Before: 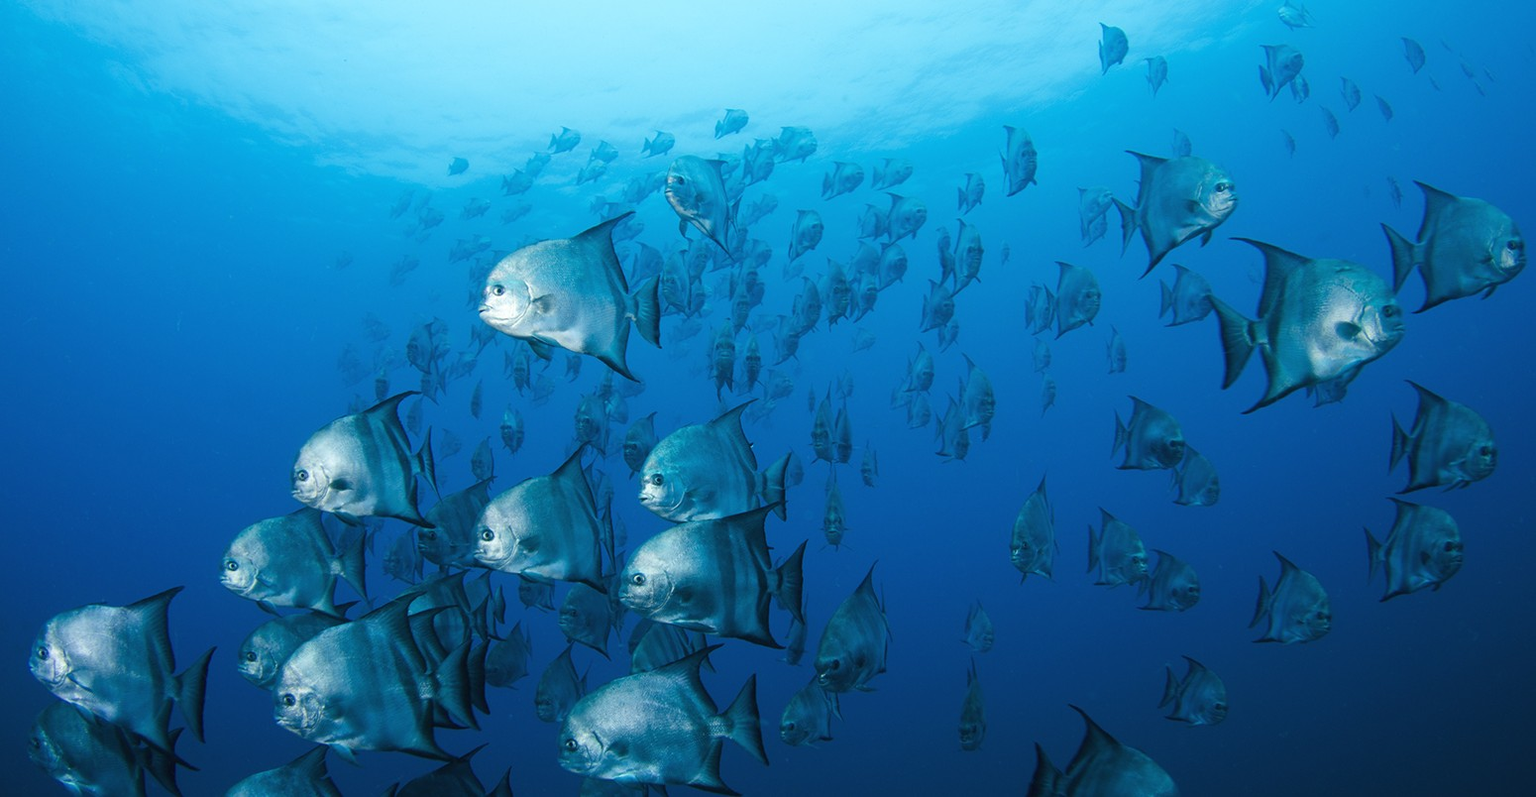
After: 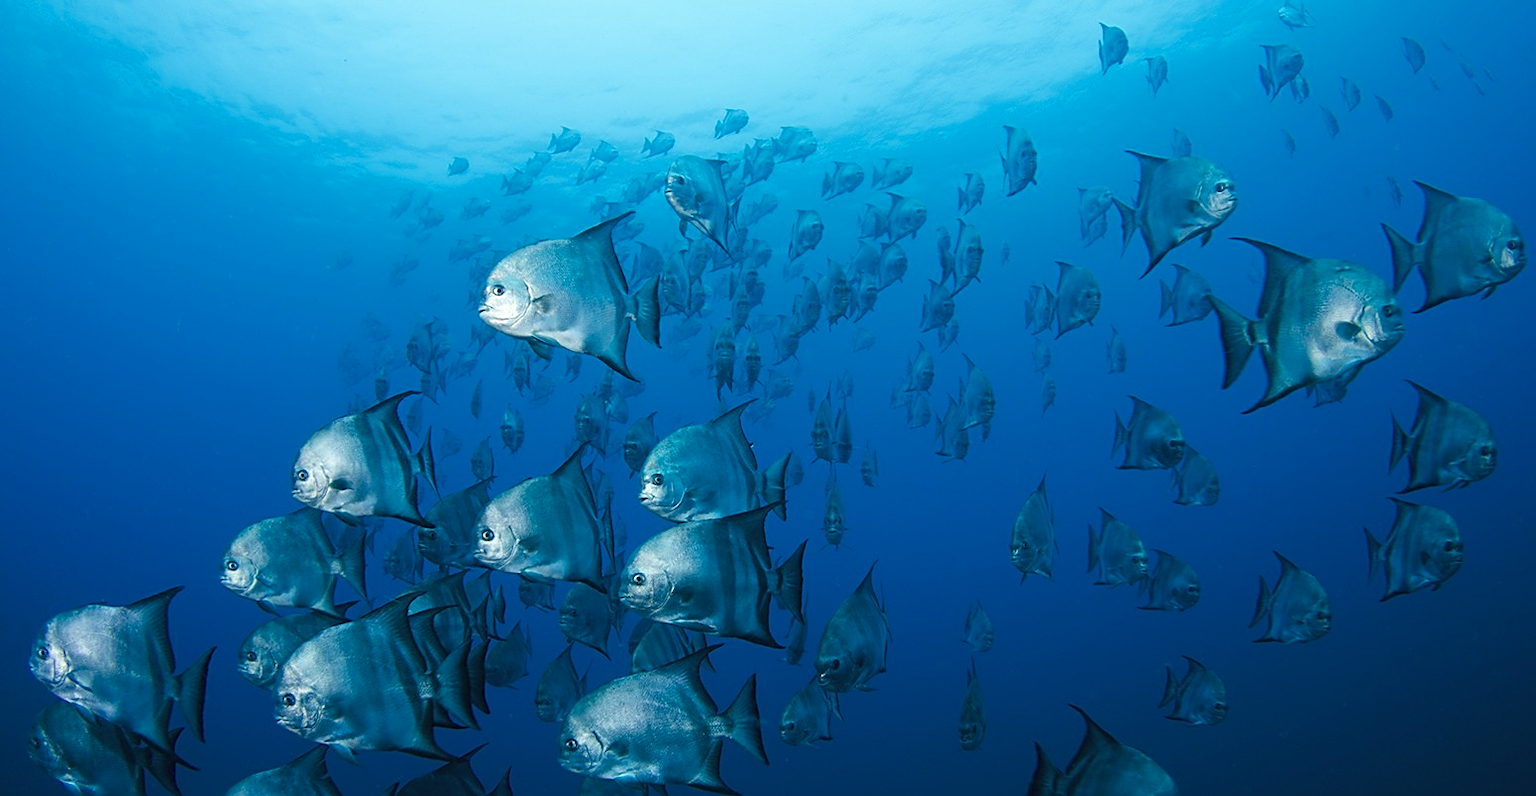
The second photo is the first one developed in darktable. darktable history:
color zones: curves: ch0 [(0, 0.5) (0.143, 0.5) (0.286, 0.5) (0.429, 0.5) (0.62, 0.489) (0.714, 0.445) (0.844, 0.496) (1, 0.5)]; ch1 [(0, 0.5) (0.143, 0.5) (0.286, 0.5) (0.429, 0.5) (0.571, 0.5) (0.714, 0.523) (0.857, 0.5) (1, 0.5)]
sharpen: on, module defaults
